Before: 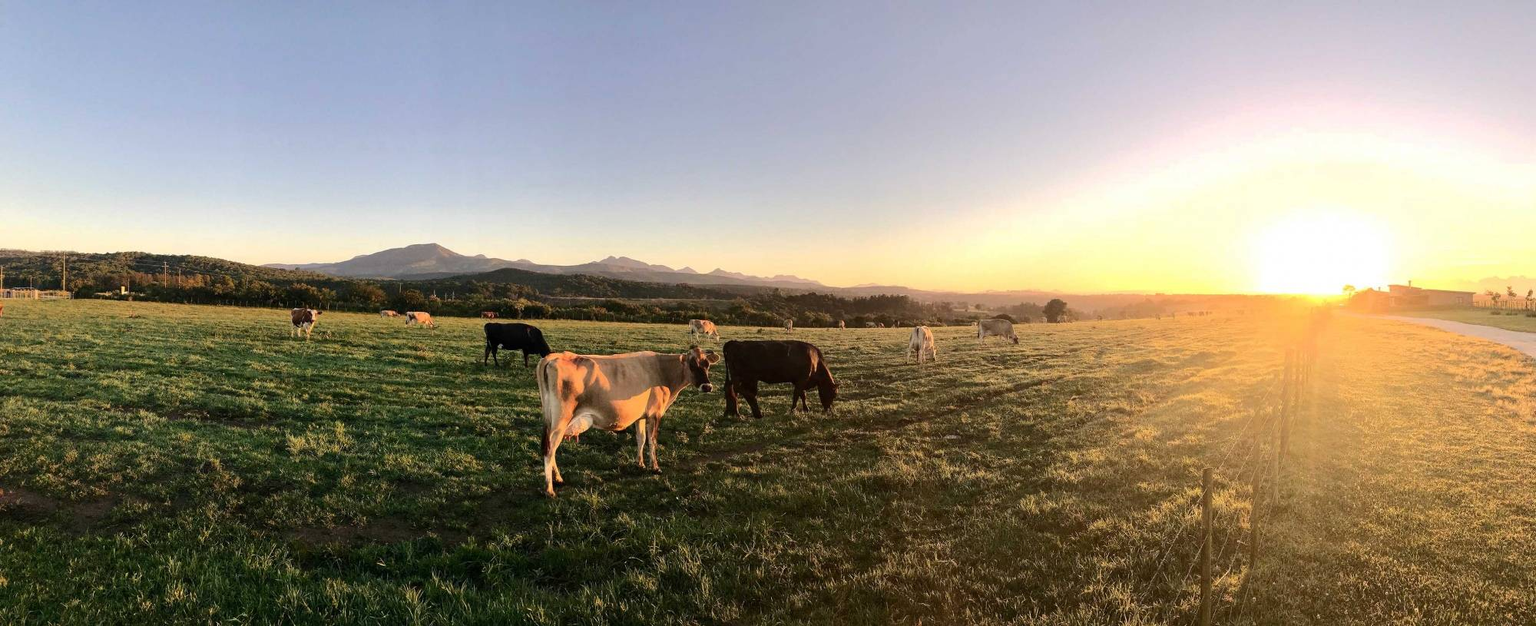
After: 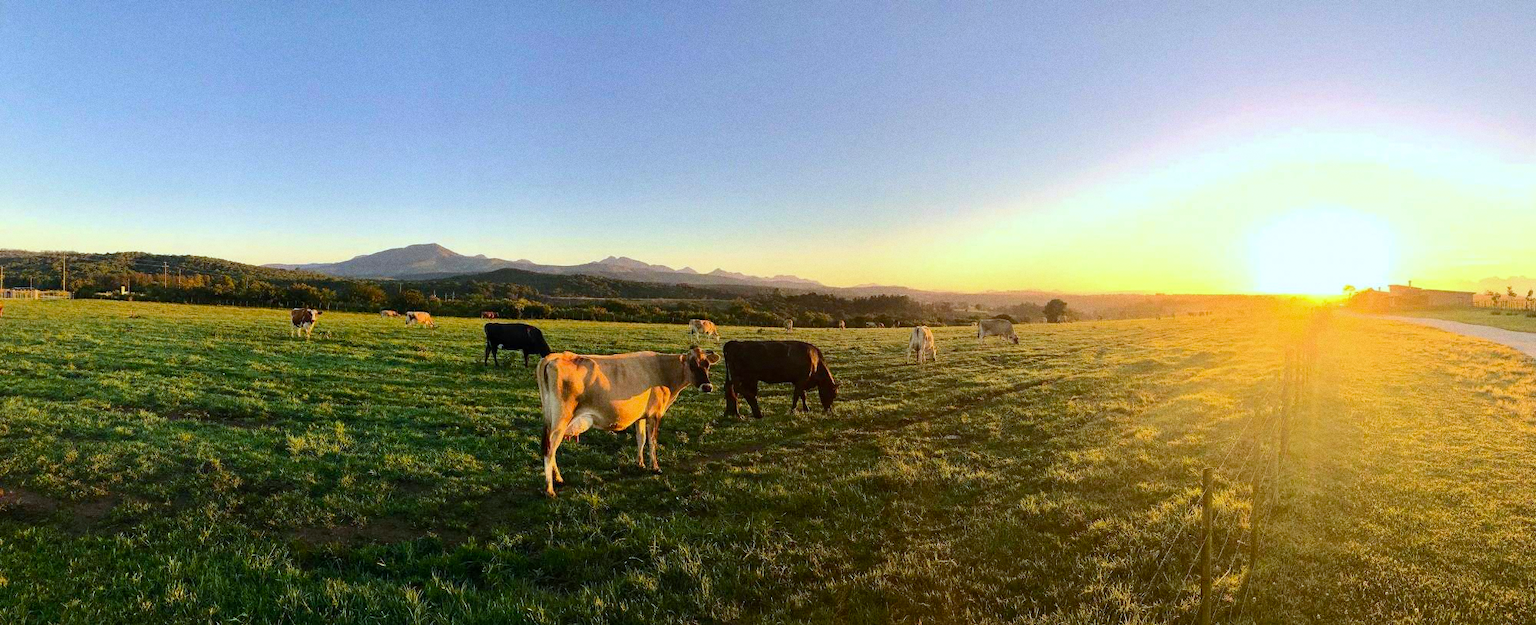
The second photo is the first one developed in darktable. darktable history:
white balance: red 0.925, blue 1.046
grain: coarseness 0.47 ISO
velvia: strength 32%, mid-tones bias 0.2
